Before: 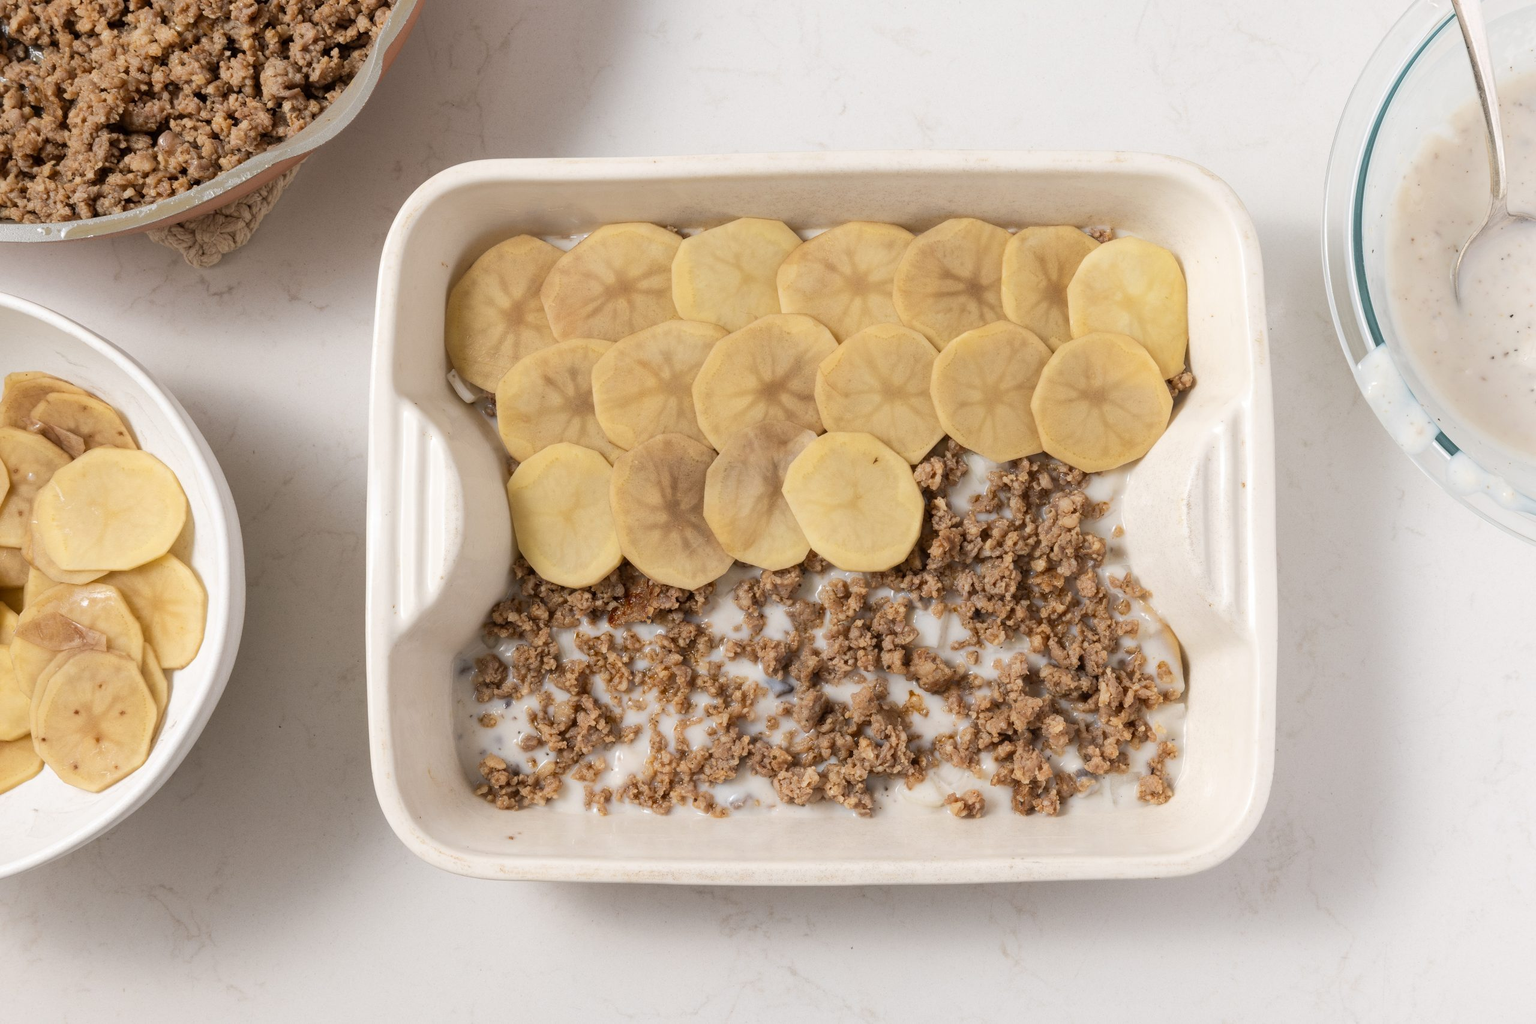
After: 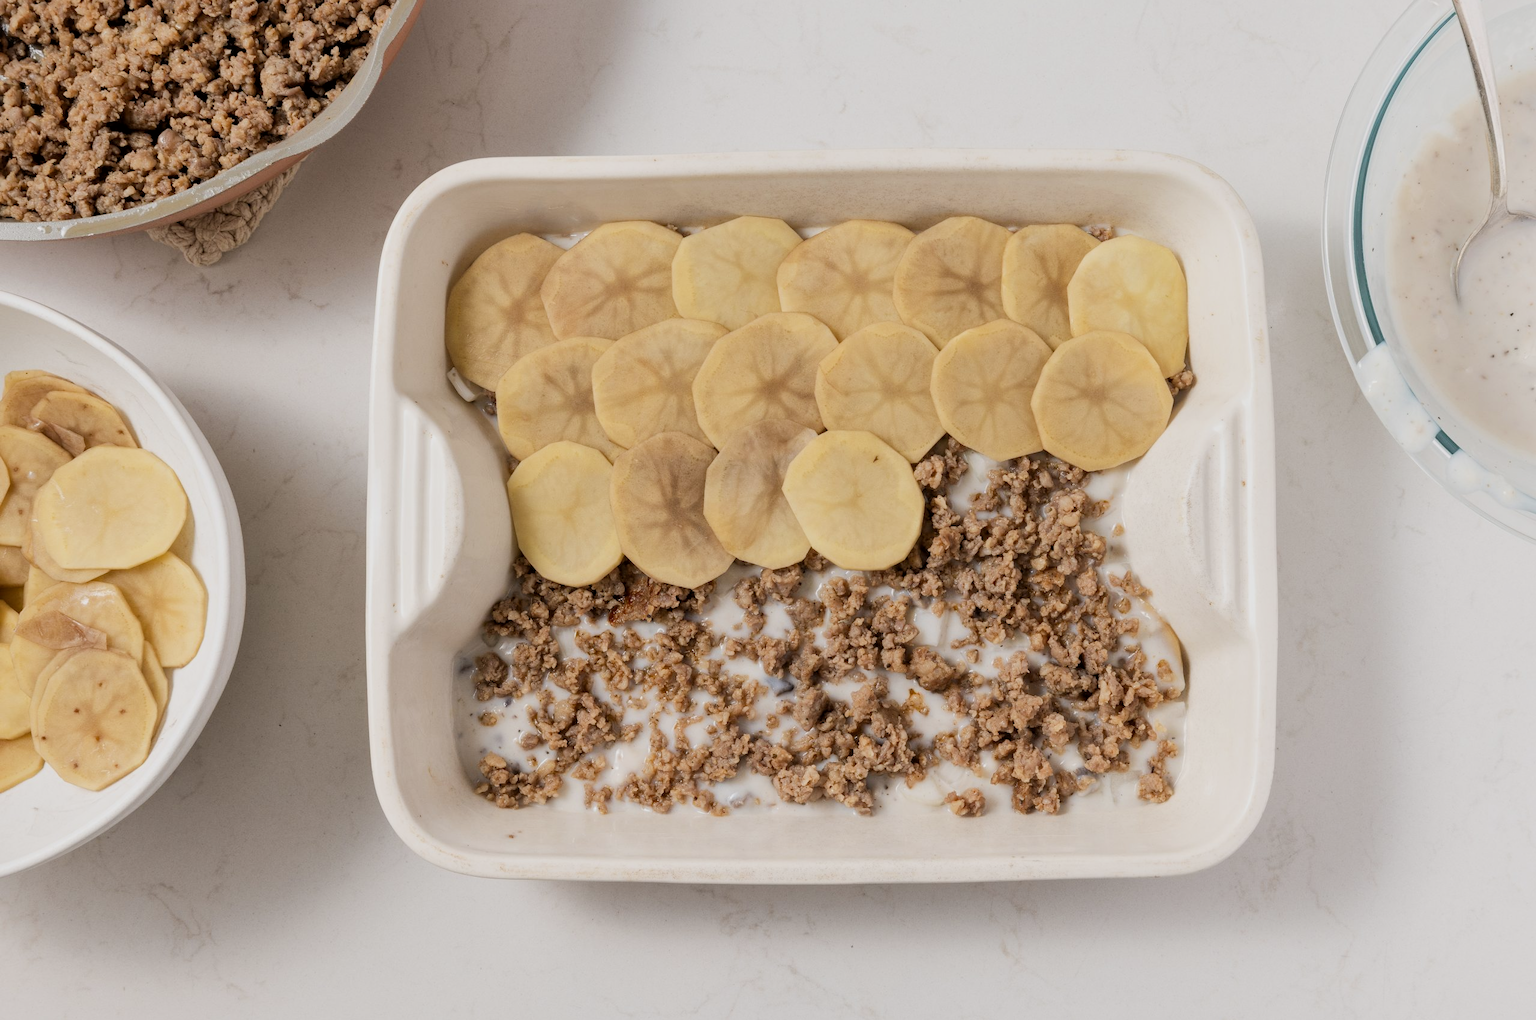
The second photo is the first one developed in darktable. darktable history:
filmic rgb: black relative exposure -8.13 EV, white relative exposure 3.77 EV, hardness 4.43
crop: top 0.219%, bottom 0.101%
local contrast: mode bilateral grid, contrast 19, coarseness 51, detail 119%, midtone range 0.2
